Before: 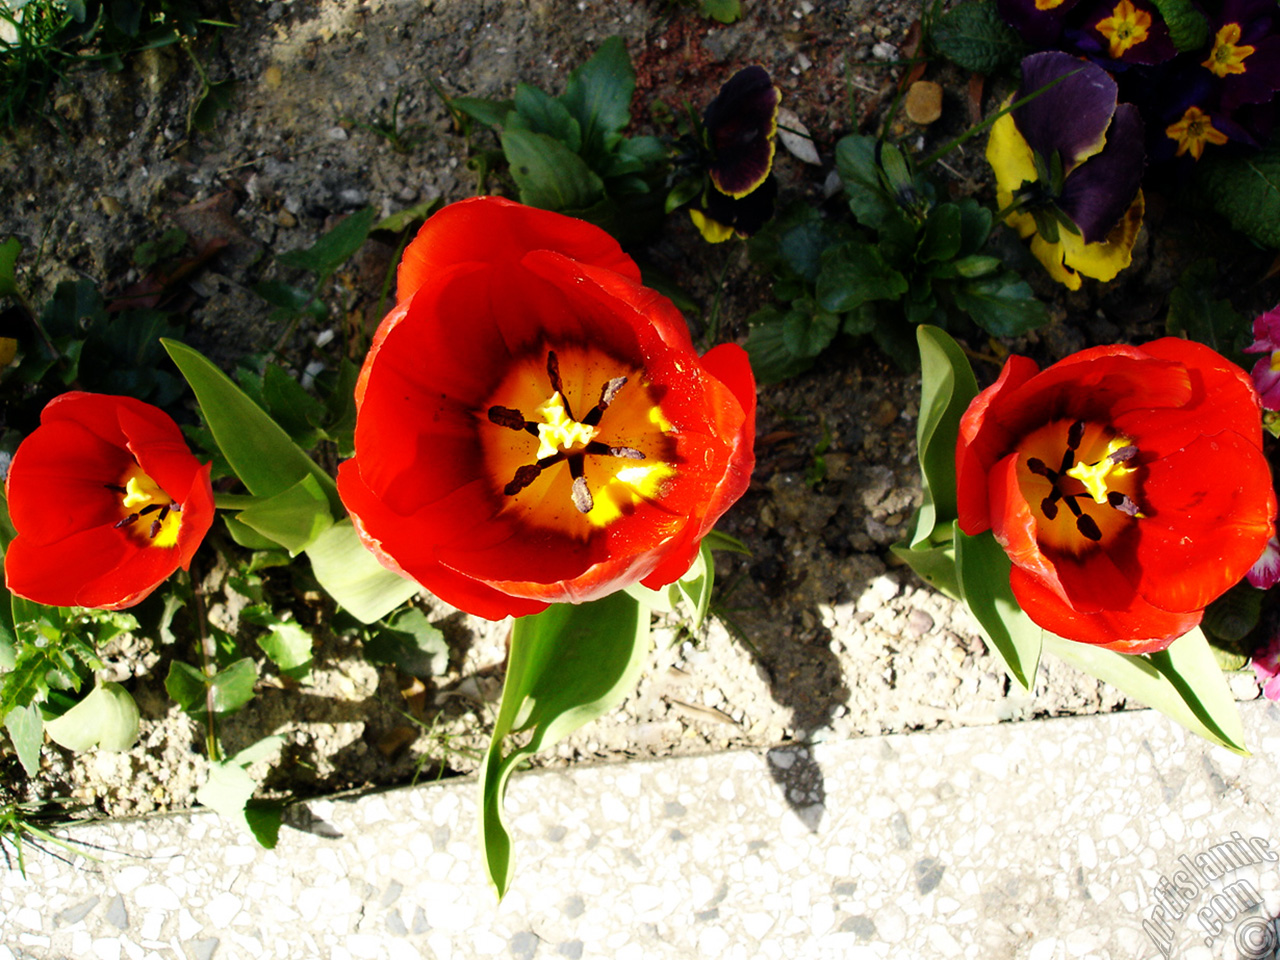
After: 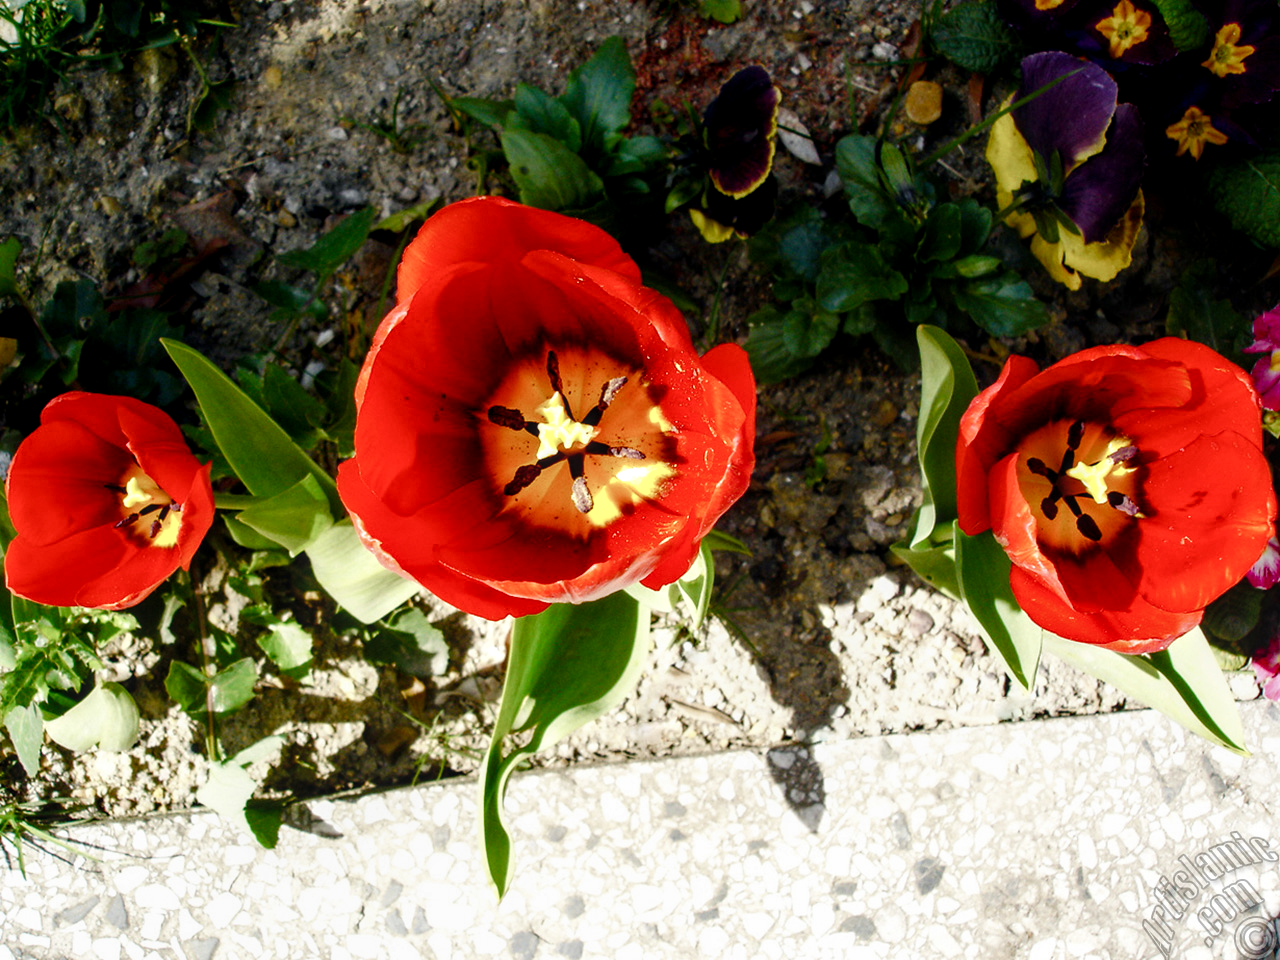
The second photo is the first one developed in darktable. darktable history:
local contrast: on, module defaults
color balance rgb: perceptual saturation grading › global saturation 20%, perceptual saturation grading › highlights -50.479%, perceptual saturation grading › shadows 30.968%
